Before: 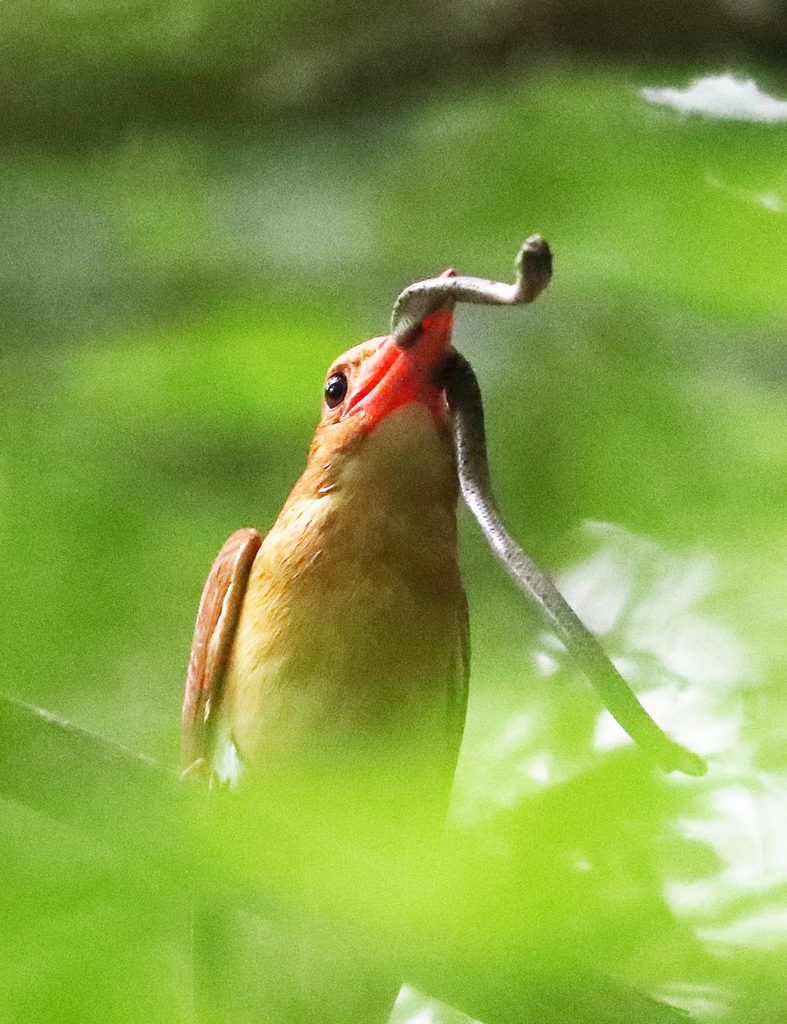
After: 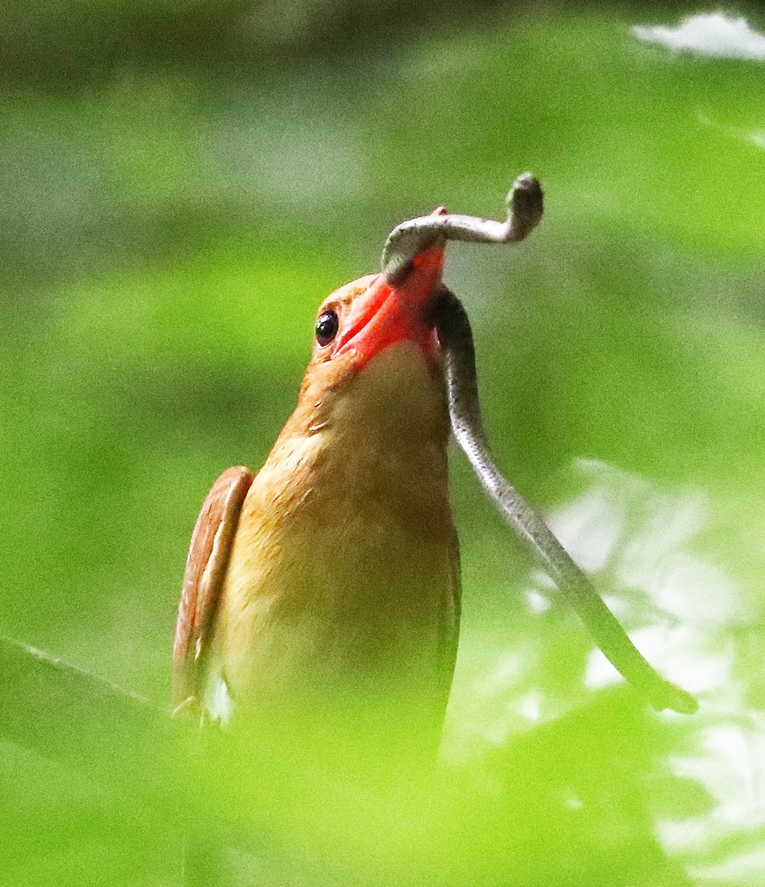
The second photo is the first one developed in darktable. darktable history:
crop: left 1.221%, top 6.118%, right 1.497%, bottom 7.209%
